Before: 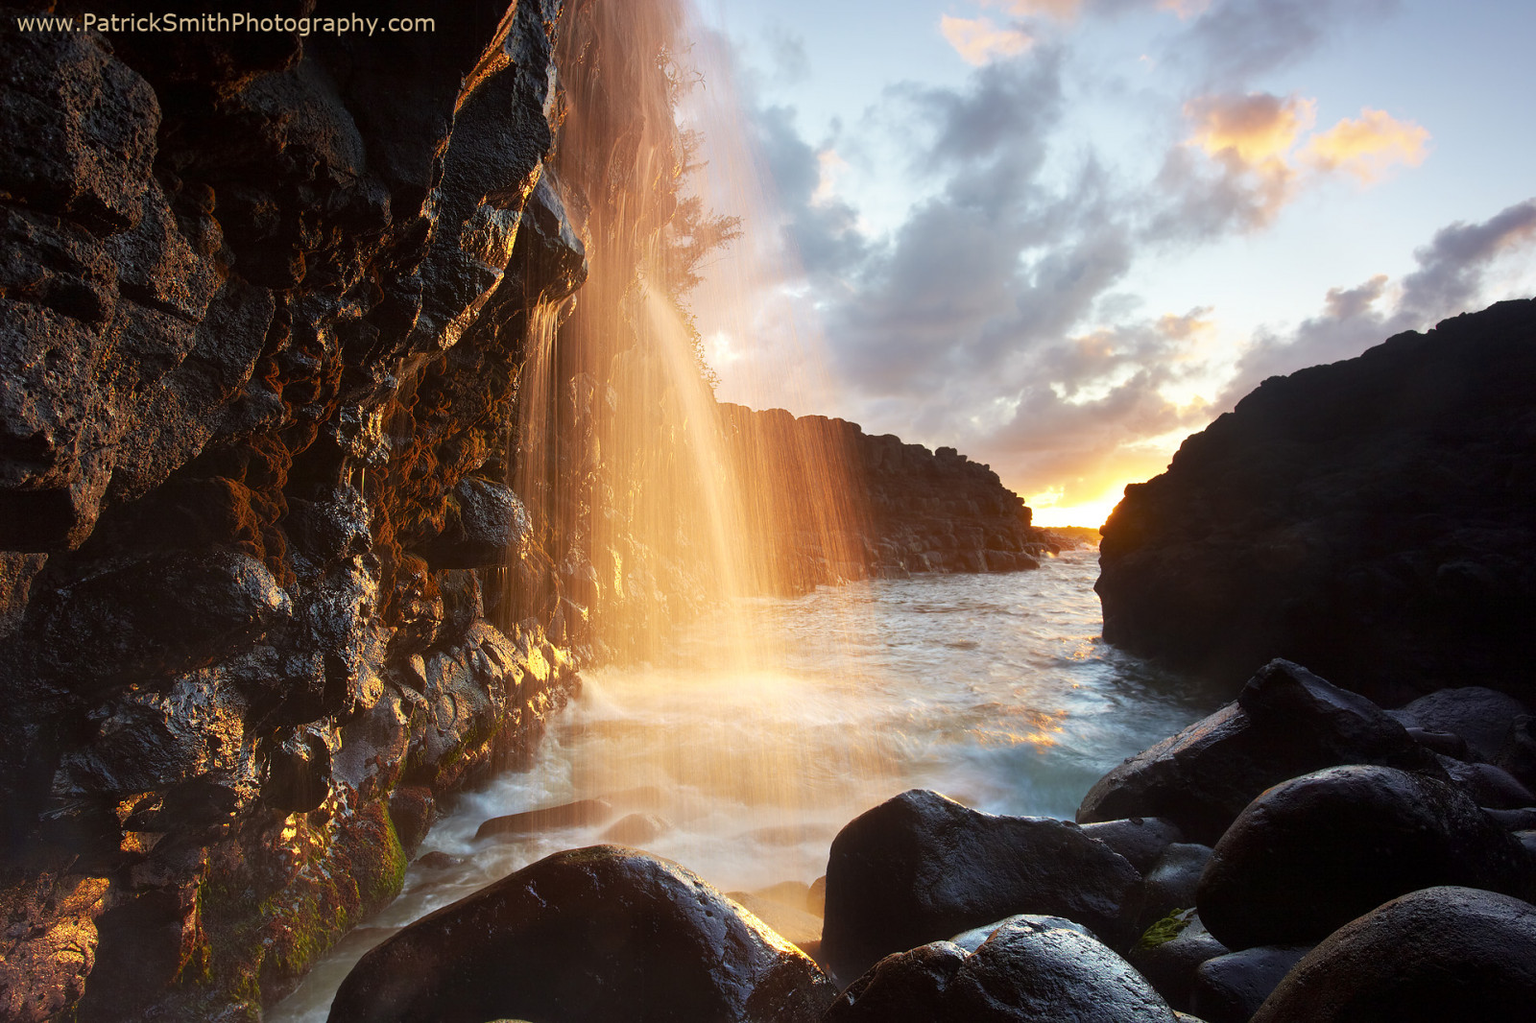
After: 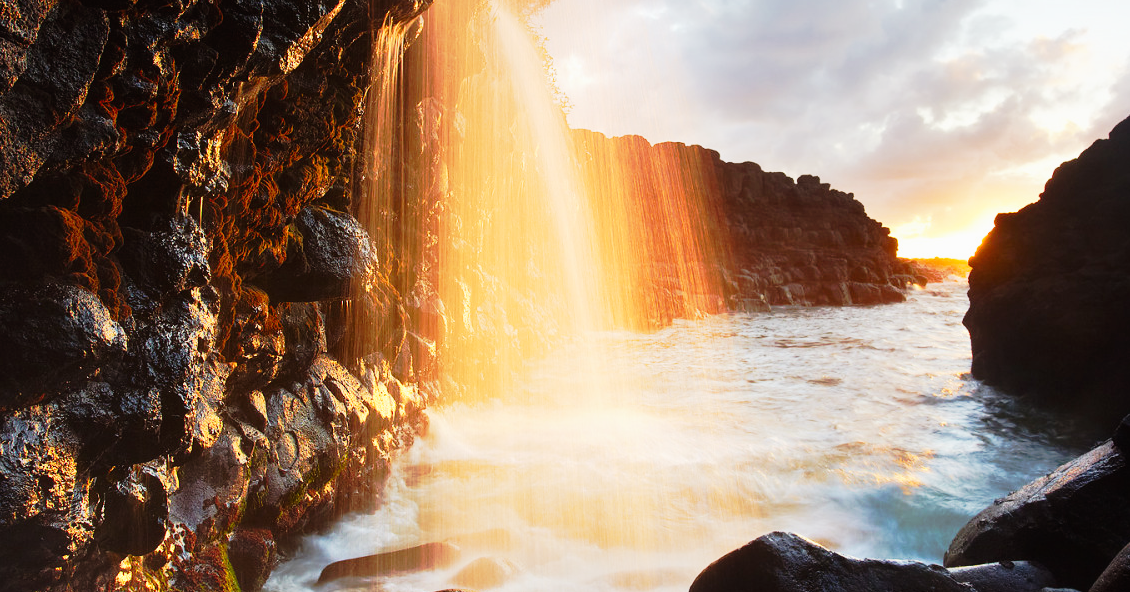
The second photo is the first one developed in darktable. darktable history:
crop: left 11.1%, top 27.352%, right 18.271%, bottom 17.027%
exposure: exposure 0.352 EV, compensate highlight preservation false
tone curve: curves: ch0 [(0, 0.008) (0.081, 0.044) (0.177, 0.123) (0.283, 0.253) (0.416, 0.449) (0.495, 0.524) (0.661, 0.756) (0.796, 0.859) (1, 0.951)]; ch1 [(0, 0) (0.161, 0.092) (0.35, 0.33) (0.392, 0.392) (0.427, 0.426) (0.479, 0.472) (0.505, 0.5) (0.521, 0.524) (0.567, 0.556) (0.583, 0.588) (0.625, 0.627) (0.678, 0.733) (1, 1)]; ch2 [(0, 0) (0.346, 0.362) (0.404, 0.427) (0.502, 0.499) (0.531, 0.523) (0.544, 0.561) (0.58, 0.59) (0.629, 0.642) (0.717, 0.678) (1, 1)], preserve colors none
